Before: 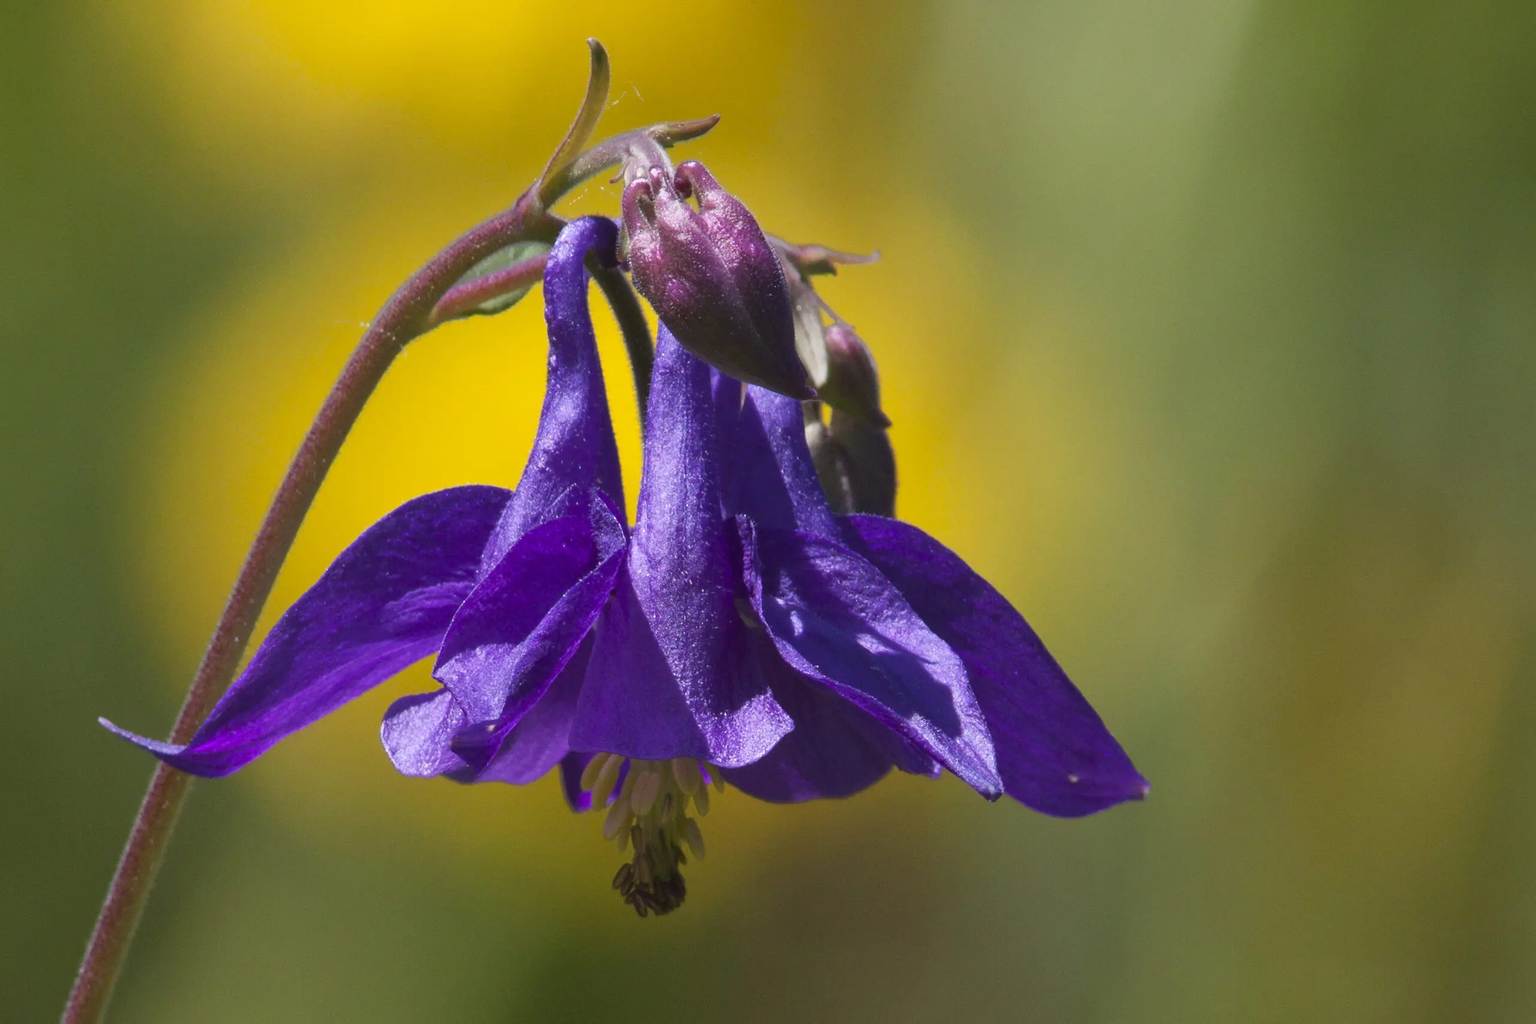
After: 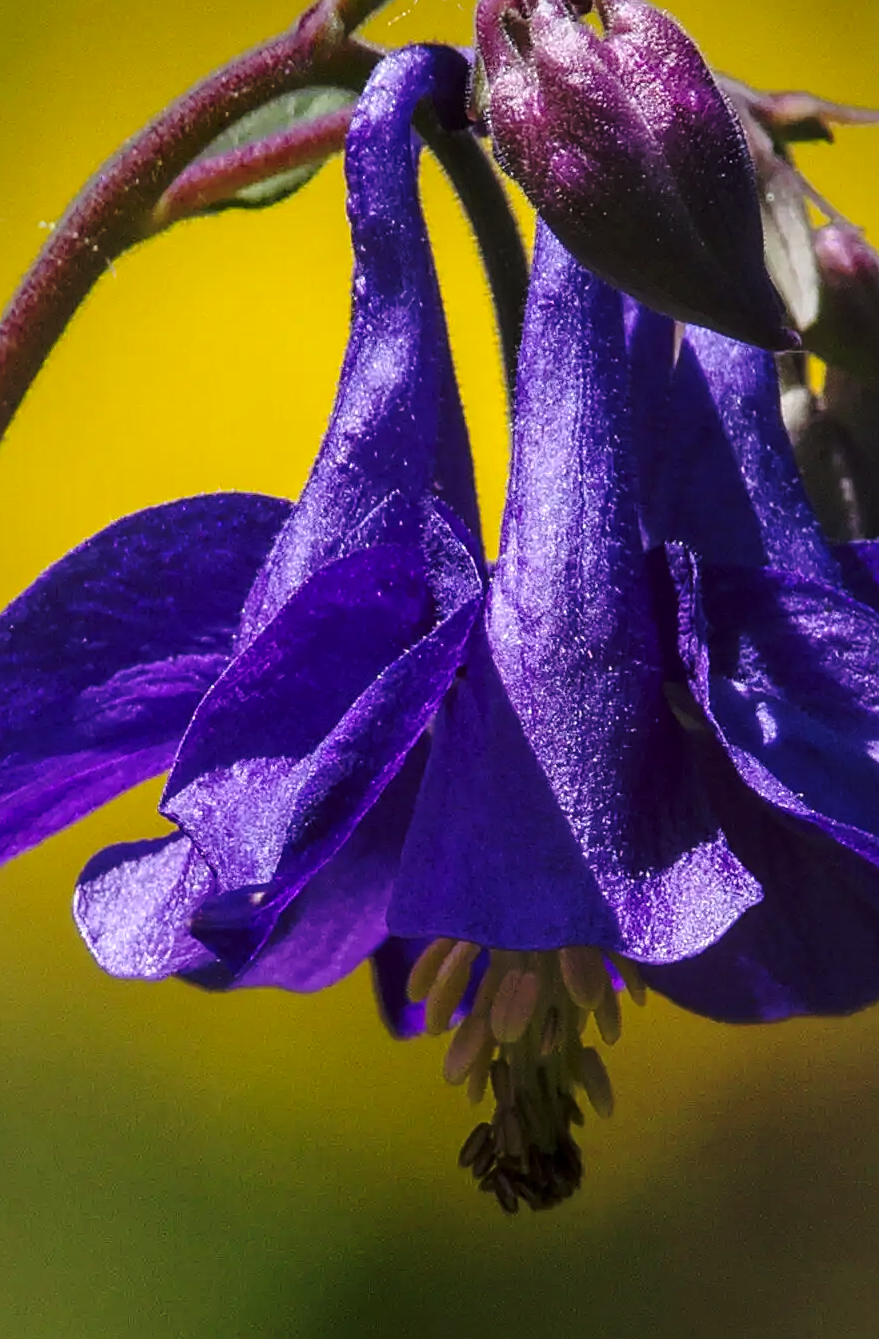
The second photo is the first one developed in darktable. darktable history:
crop and rotate: left 21.928%, top 18.533%, right 43.706%, bottom 2.975%
sharpen: on, module defaults
local contrast: detail 130%
base curve: curves: ch0 [(0, 0) (0.073, 0.04) (0.157, 0.139) (0.492, 0.492) (0.758, 0.758) (1, 1)], preserve colors none
